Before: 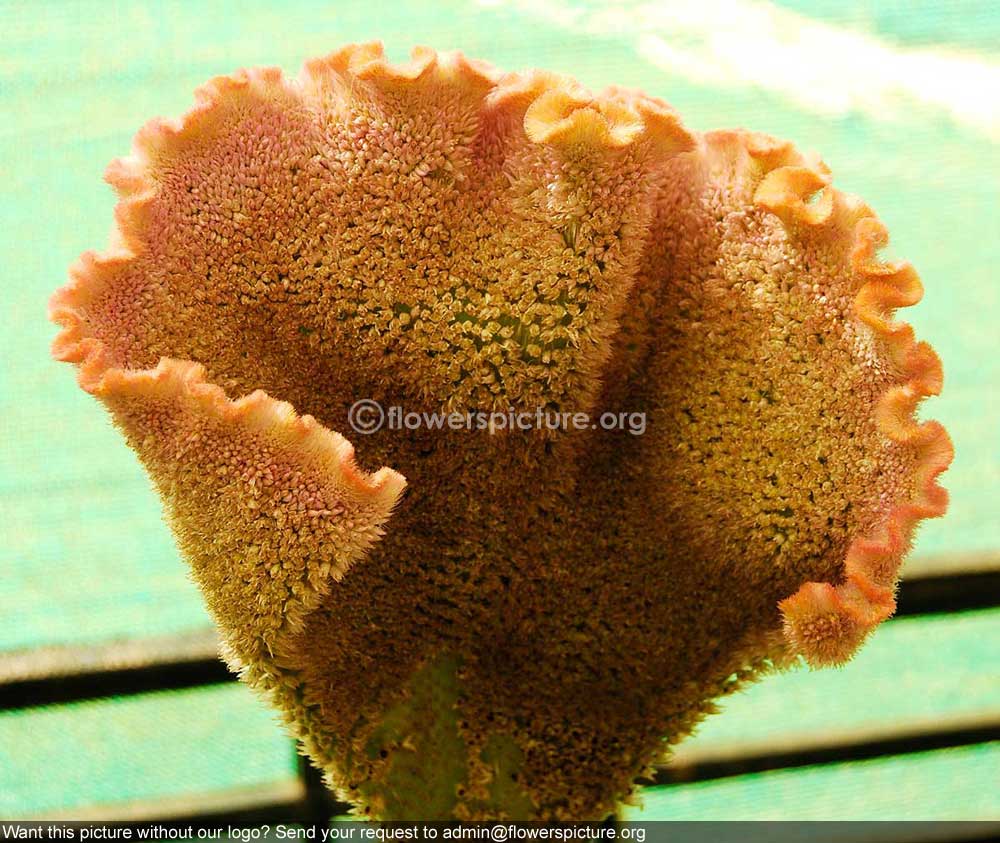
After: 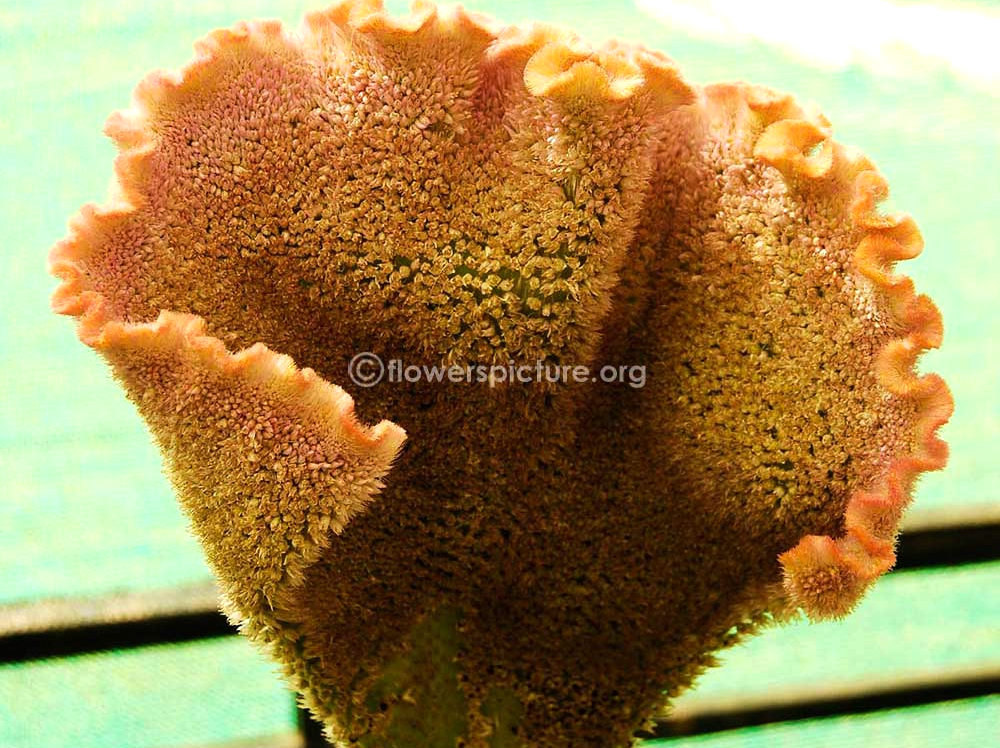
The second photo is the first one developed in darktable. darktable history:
exposure: exposure -0.157 EV, compensate highlight preservation false
tone equalizer: -8 EV -0.417 EV, -7 EV -0.389 EV, -6 EV -0.333 EV, -5 EV -0.222 EV, -3 EV 0.222 EV, -2 EV 0.333 EV, -1 EV 0.389 EV, +0 EV 0.417 EV, edges refinement/feathering 500, mask exposure compensation -1.57 EV, preserve details no
crop and rotate: top 5.609%, bottom 5.609%
